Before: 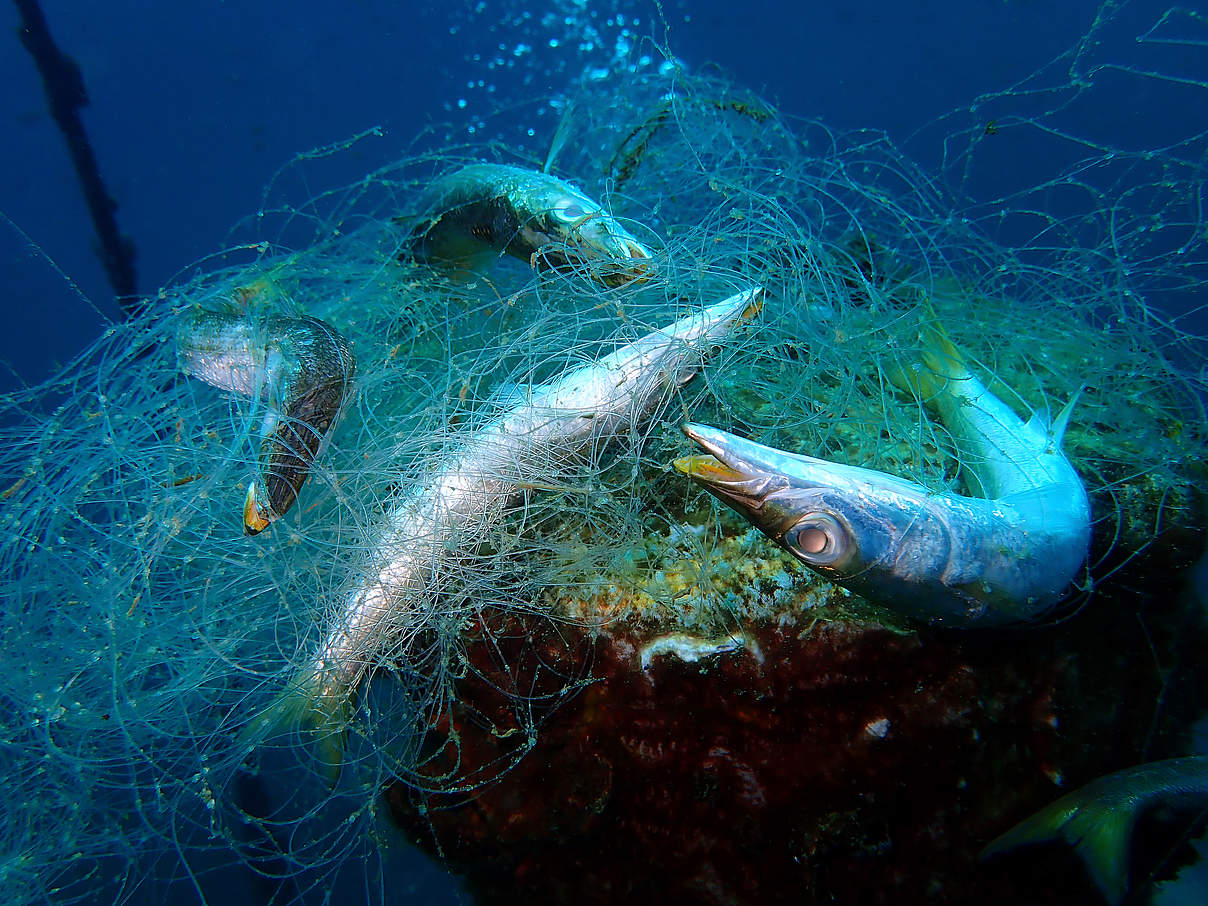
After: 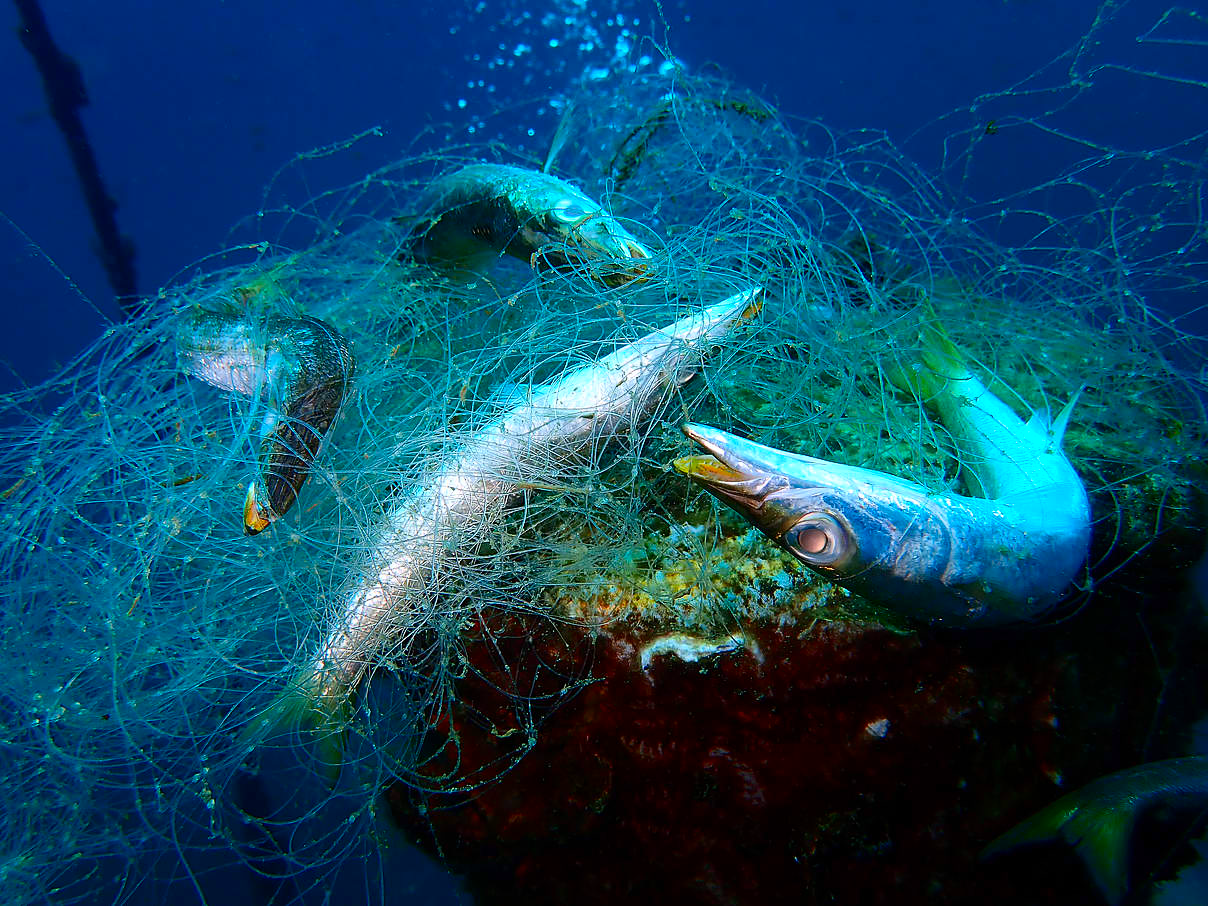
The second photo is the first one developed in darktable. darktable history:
contrast brightness saturation: contrast 0.171, saturation 0.3
